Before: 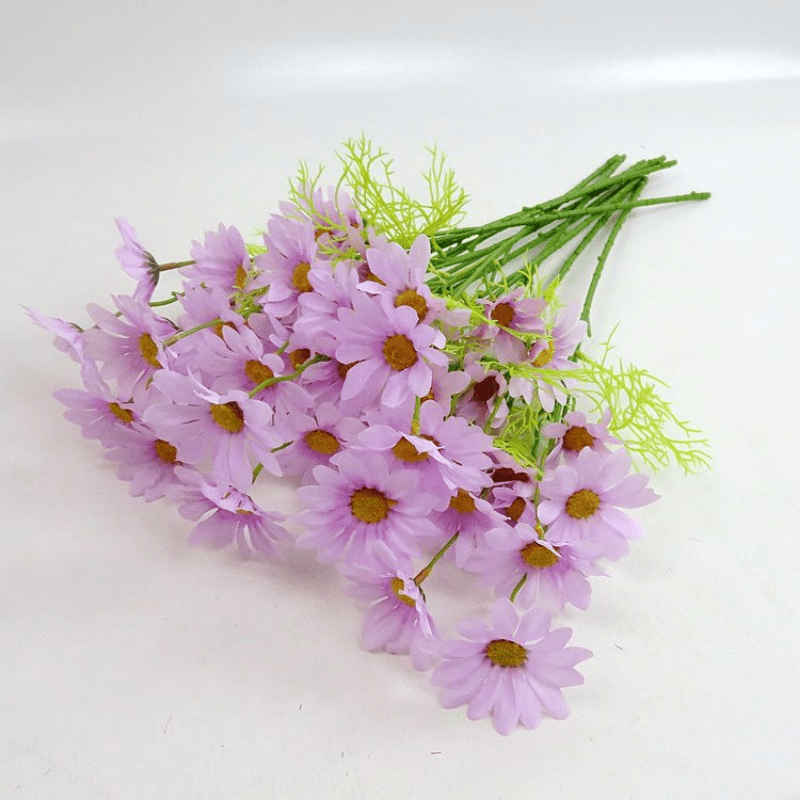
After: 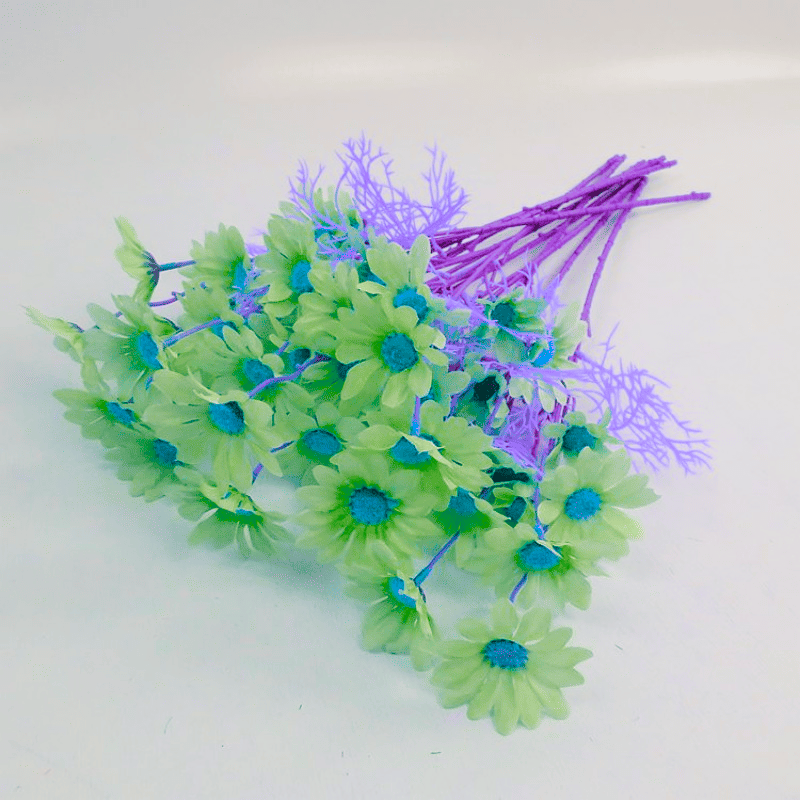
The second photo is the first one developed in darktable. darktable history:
filmic rgb: black relative exposure -8.01 EV, white relative exposure 4.02 EV, hardness 4.16, contrast 0.926
color balance rgb: global offset › luminance 0.275%, perceptual saturation grading › global saturation 30.654%, hue shift 176.94°, perceptual brilliance grading › highlights 8.119%, perceptual brilliance grading › mid-tones 2.966%, perceptual brilliance grading › shadows 1.979%, global vibrance 49.766%, contrast 0.415%
